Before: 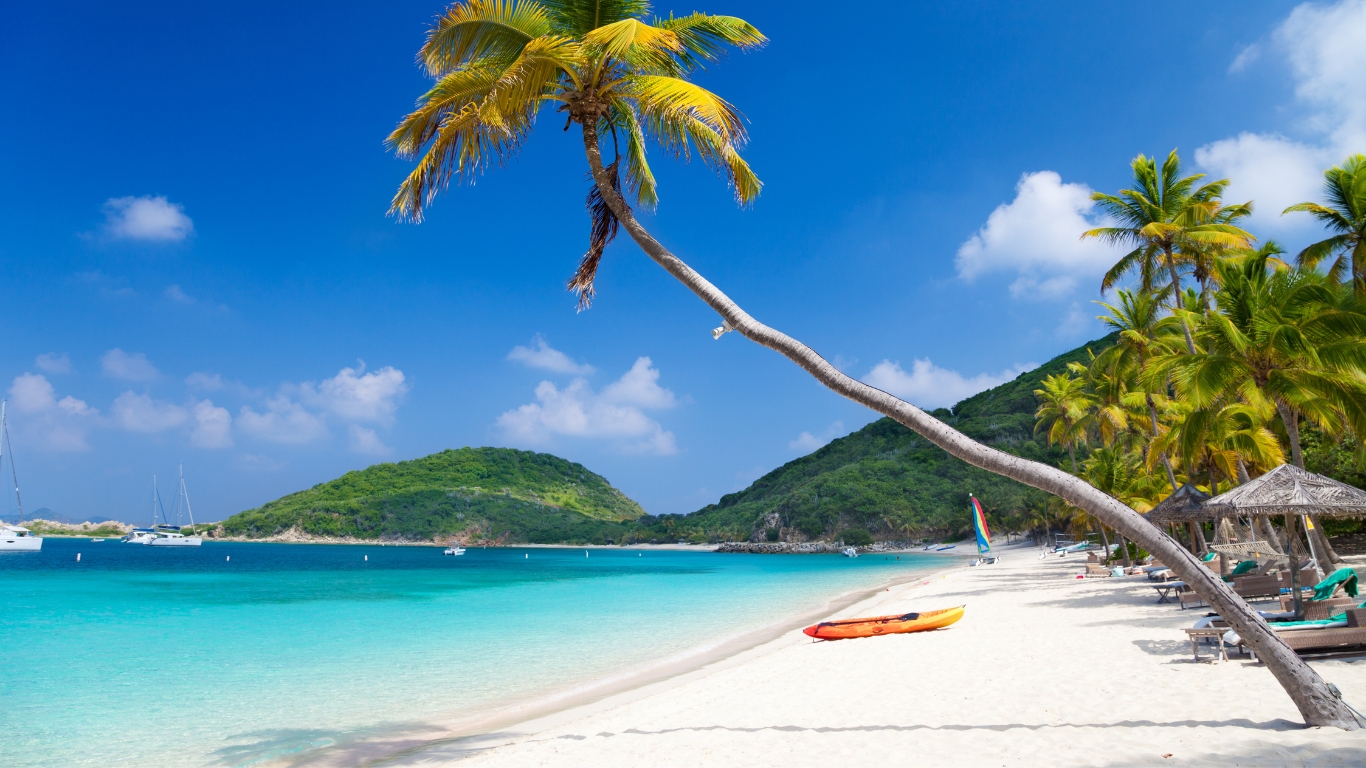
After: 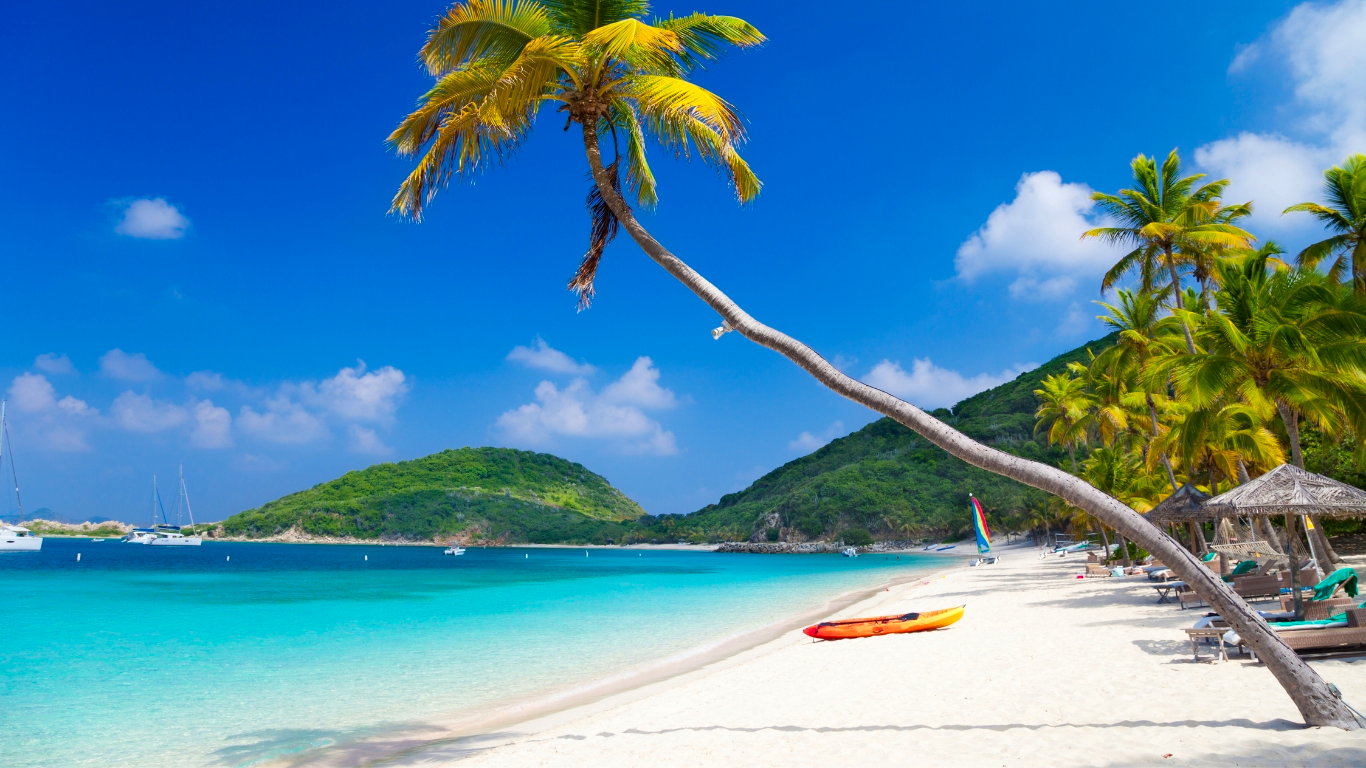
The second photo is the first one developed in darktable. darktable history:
color zones: curves: ch0 [(0, 0.613) (0.01, 0.613) (0.245, 0.448) (0.498, 0.529) (0.642, 0.665) (0.879, 0.777) (0.99, 0.613)]; ch1 [(0, 0) (0.143, 0) (0.286, 0) (0.429, 0) (0.571, 0) (0.714, 0) (0.857, 0)], mix -121.96%
